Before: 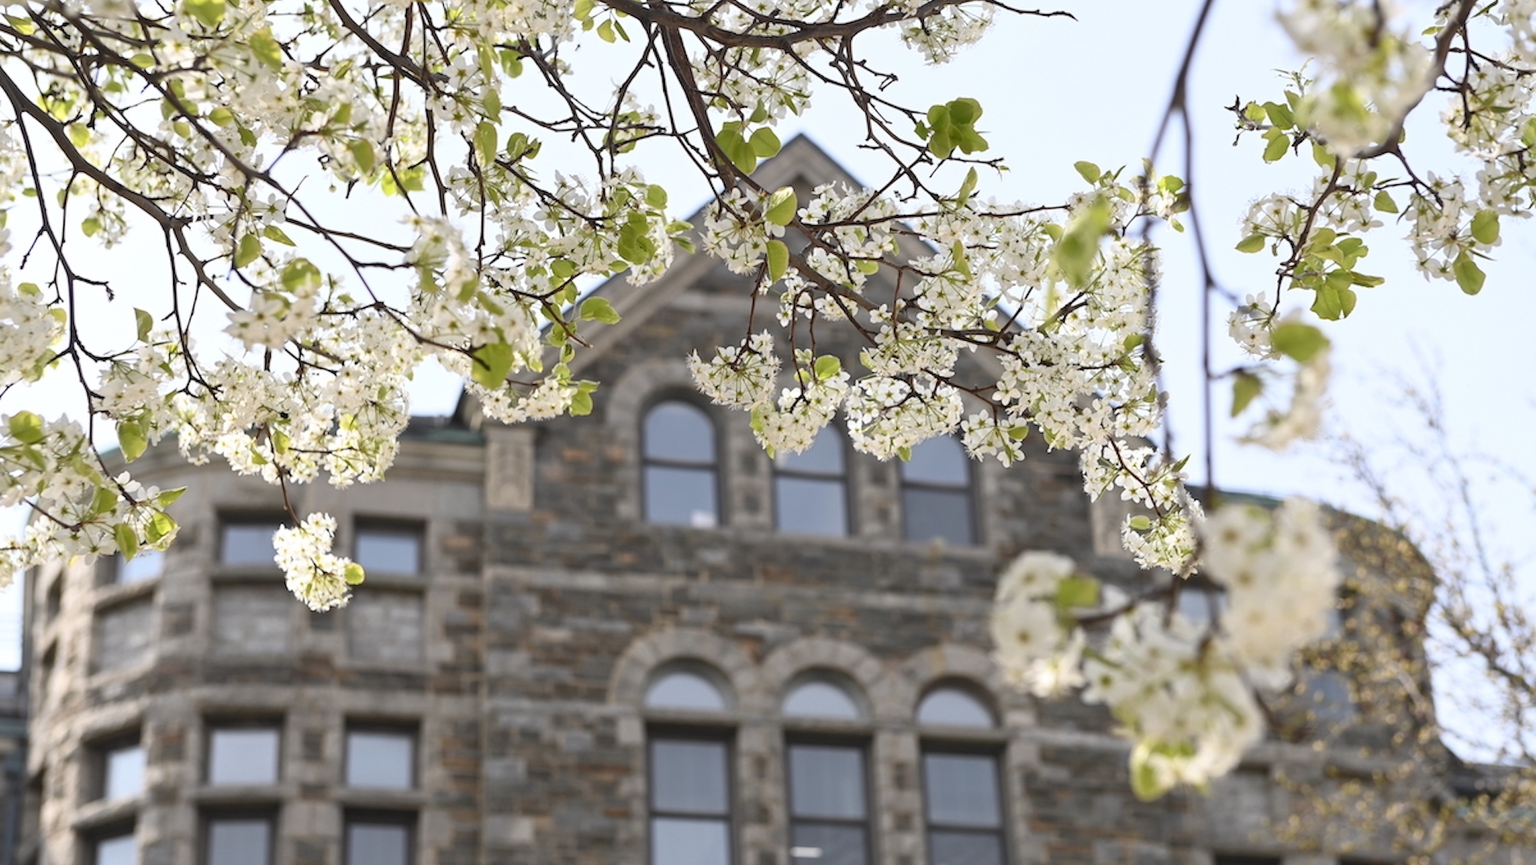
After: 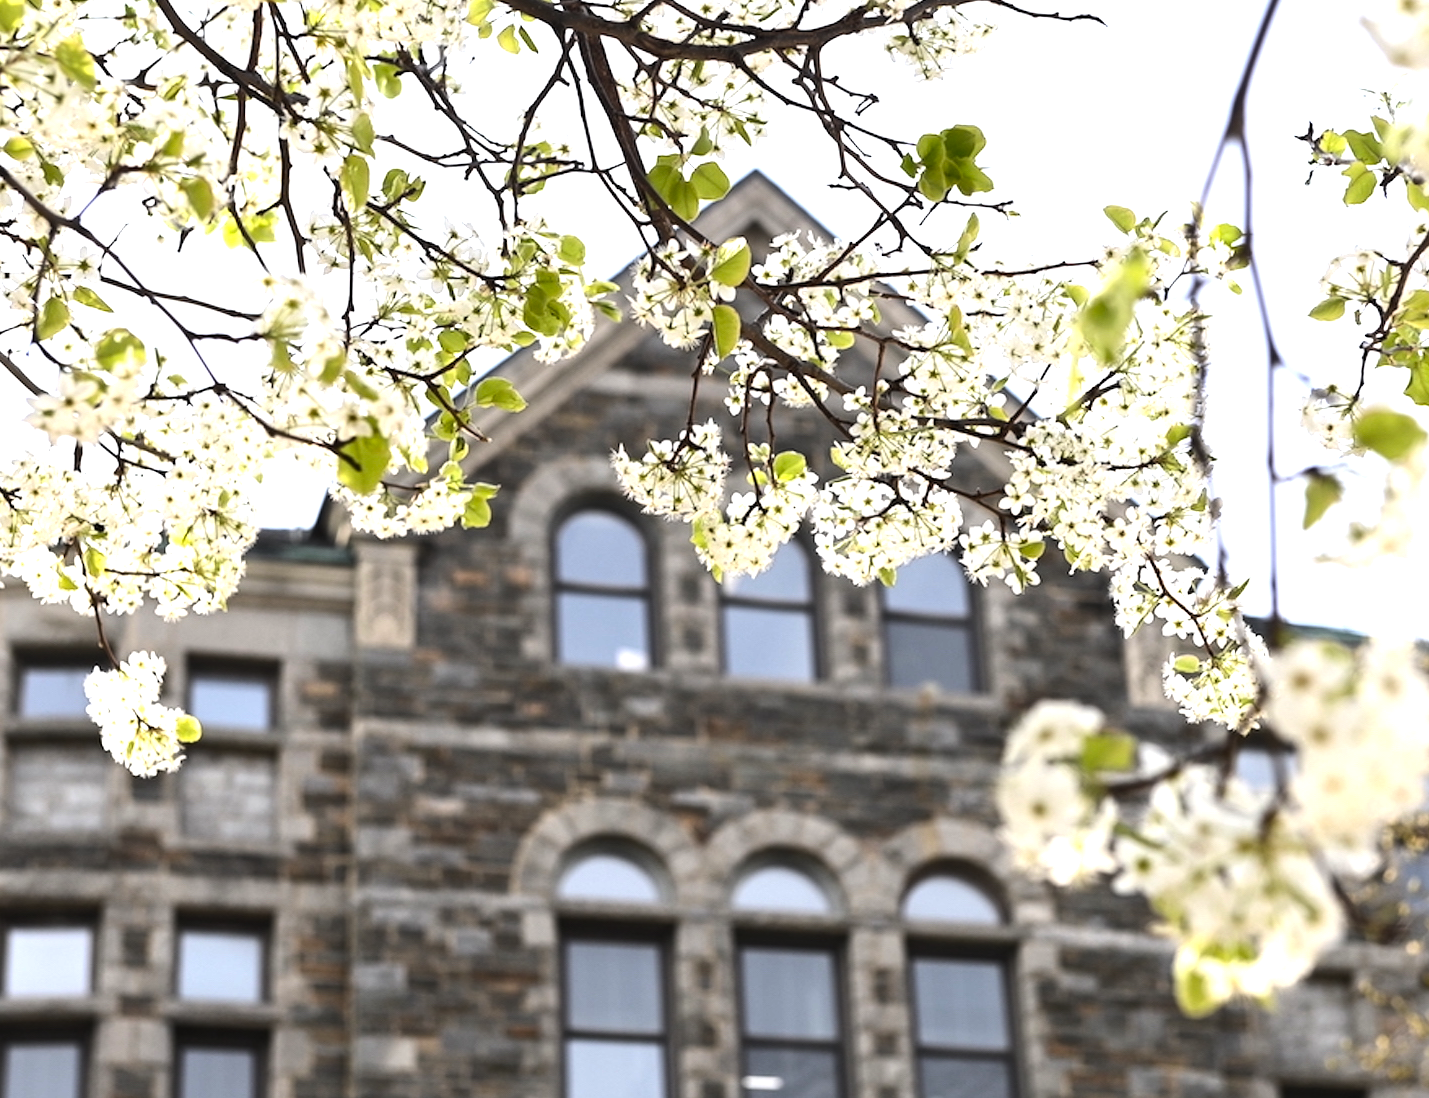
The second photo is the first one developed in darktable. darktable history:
color balance: output saturation 110%
tone equalizer: -8 EV -1.08 EV, -7 EV -1.01 EV, -6 EV -0.867 EV, -5 EV -0.578 EV, -3 EV 0.578 EV, -2 EV 0.867 EV, -1 EV 1.01 EV, +0 EV 1.08 EV, edges refinement/feathering 500, mask exposure compensation -1.57 EV, preserve details no
crop: left 13.443%, right 13.31%
